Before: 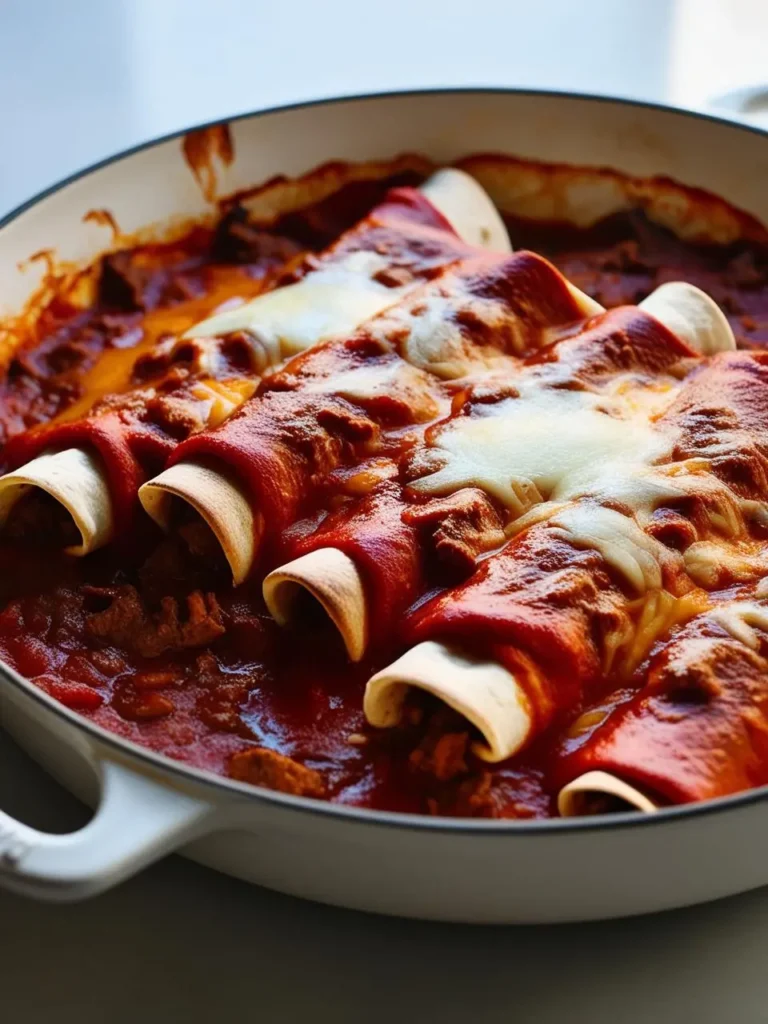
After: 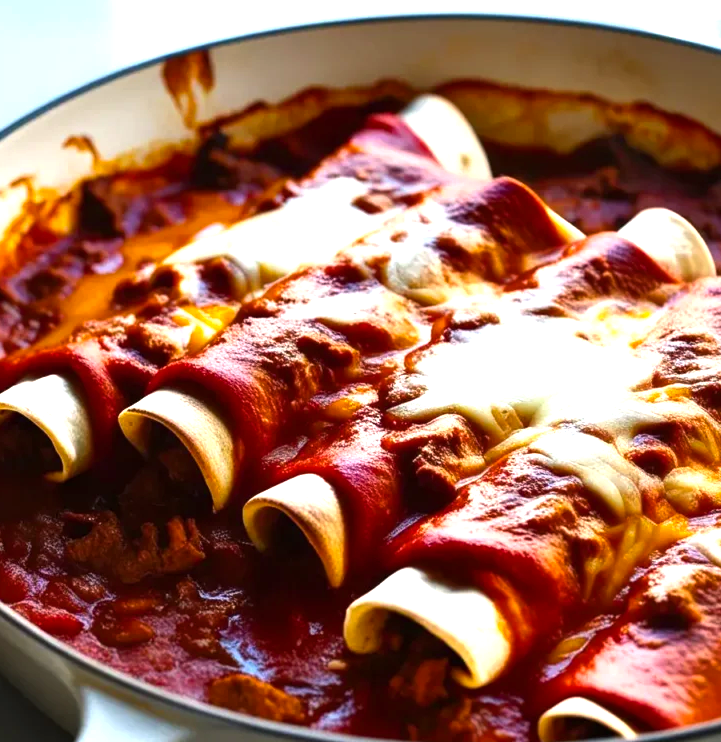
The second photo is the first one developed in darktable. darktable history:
crop: left 2.668%, top 7.231%, right 3.333%, bottom 20.277%
color balance rgb: shadows lift › chroma 2.049%, shadows lift › hue 248.34°, perceptual saturation grading › global saturation 10.425%, perceptual brilliance grading › global brilliance 11.762%, perceptual brilliance grading › highlights 15.051%, global vibrance 19.793%
